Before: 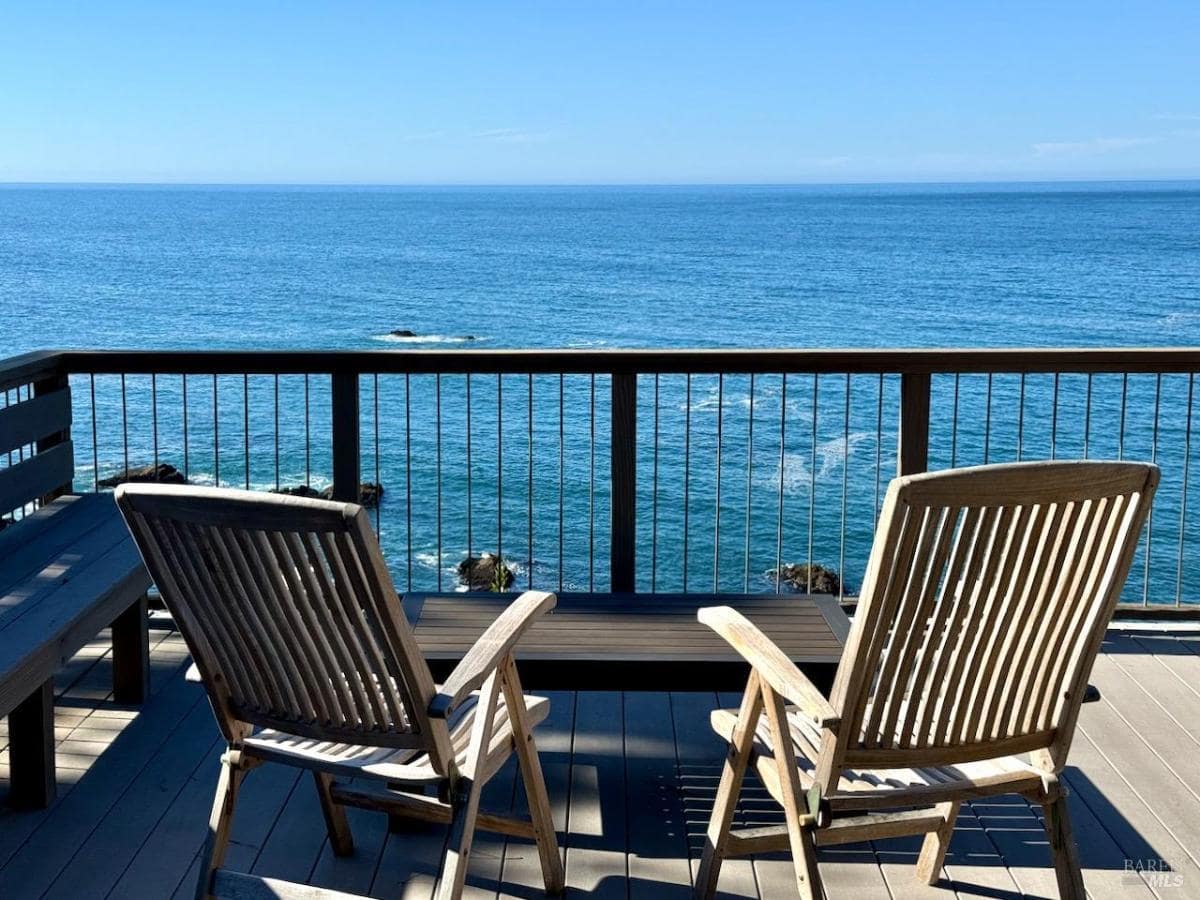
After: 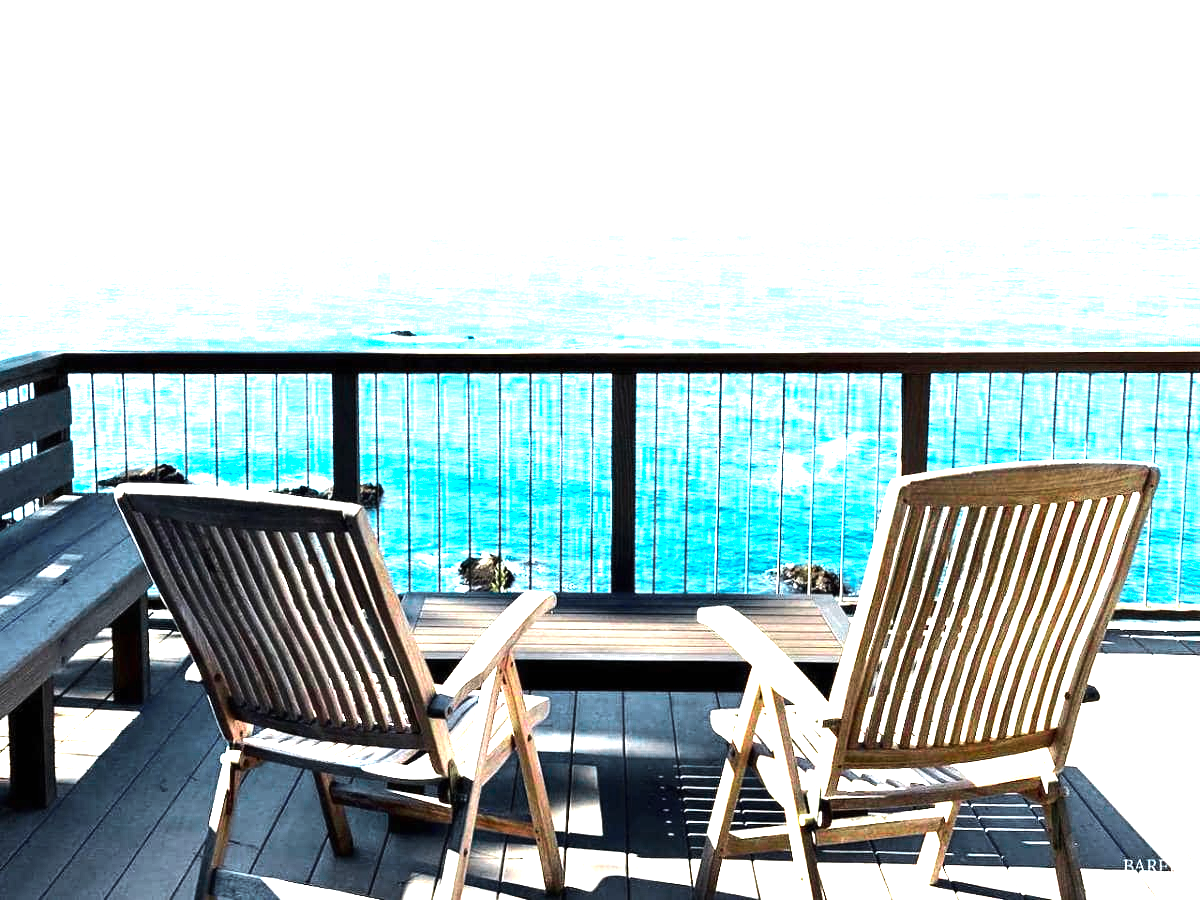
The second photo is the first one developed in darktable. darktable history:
shadows and highlights: shadows 25, highlights -25
exposure: black level correction 0, exposure 1.675 EV, compensate exposure bias true, compensate highlight preservation false
color zones: curves: ch0 [(0, 0.533) (0.126, 0.533) (0.234, 0.533) (0.368, 0.357) (0.5, 0.5) (0.625, 0.5) (0.74, 0.637) (0.875, 0.5)]; ch1 [(0.004, 0.708) (0.129, 0.662) (0.25, 0.5) (0.375, 0.331) (0.496, 0.396) (0.625, 0.649) (0.739, 0.26) (0.875, 0.5) (1, 0.478)]; ch2 [(0, 0.409) (0.132, 0.403) (0.236, 0.558) (0.379, 0.448) (0.5, 0.5) (0.625, 0.5) (0.691, 0.39) (0.875, 0.5)]
tone equalizer: -8 EV -1.08 EV, -7 EV -1.01 EV, -6 EV -0.867 EV, -5 EV -0.578 EV, -3 EV 0.578 EV, -2 EV 0.867 EV, -1 EV 1.01 EV, +0 EV 1.08 EV, edges refinement/feathering 500, mask exposure compensation -1.57 EV, preserve details no
